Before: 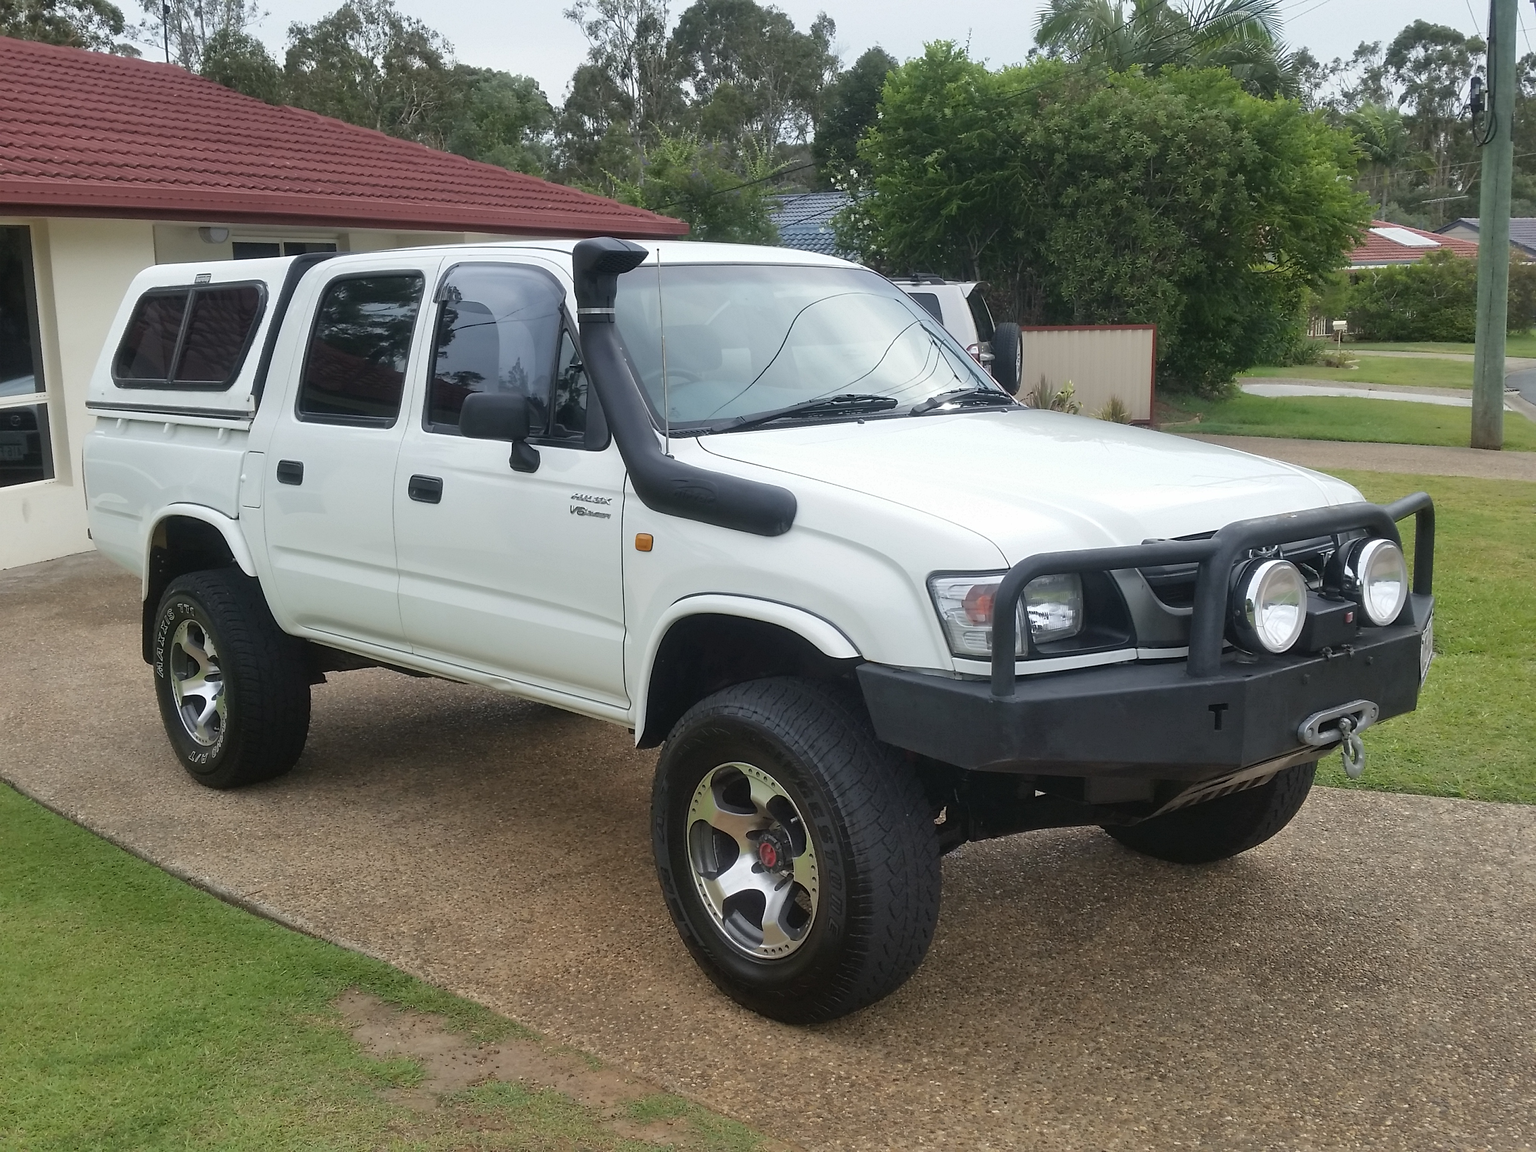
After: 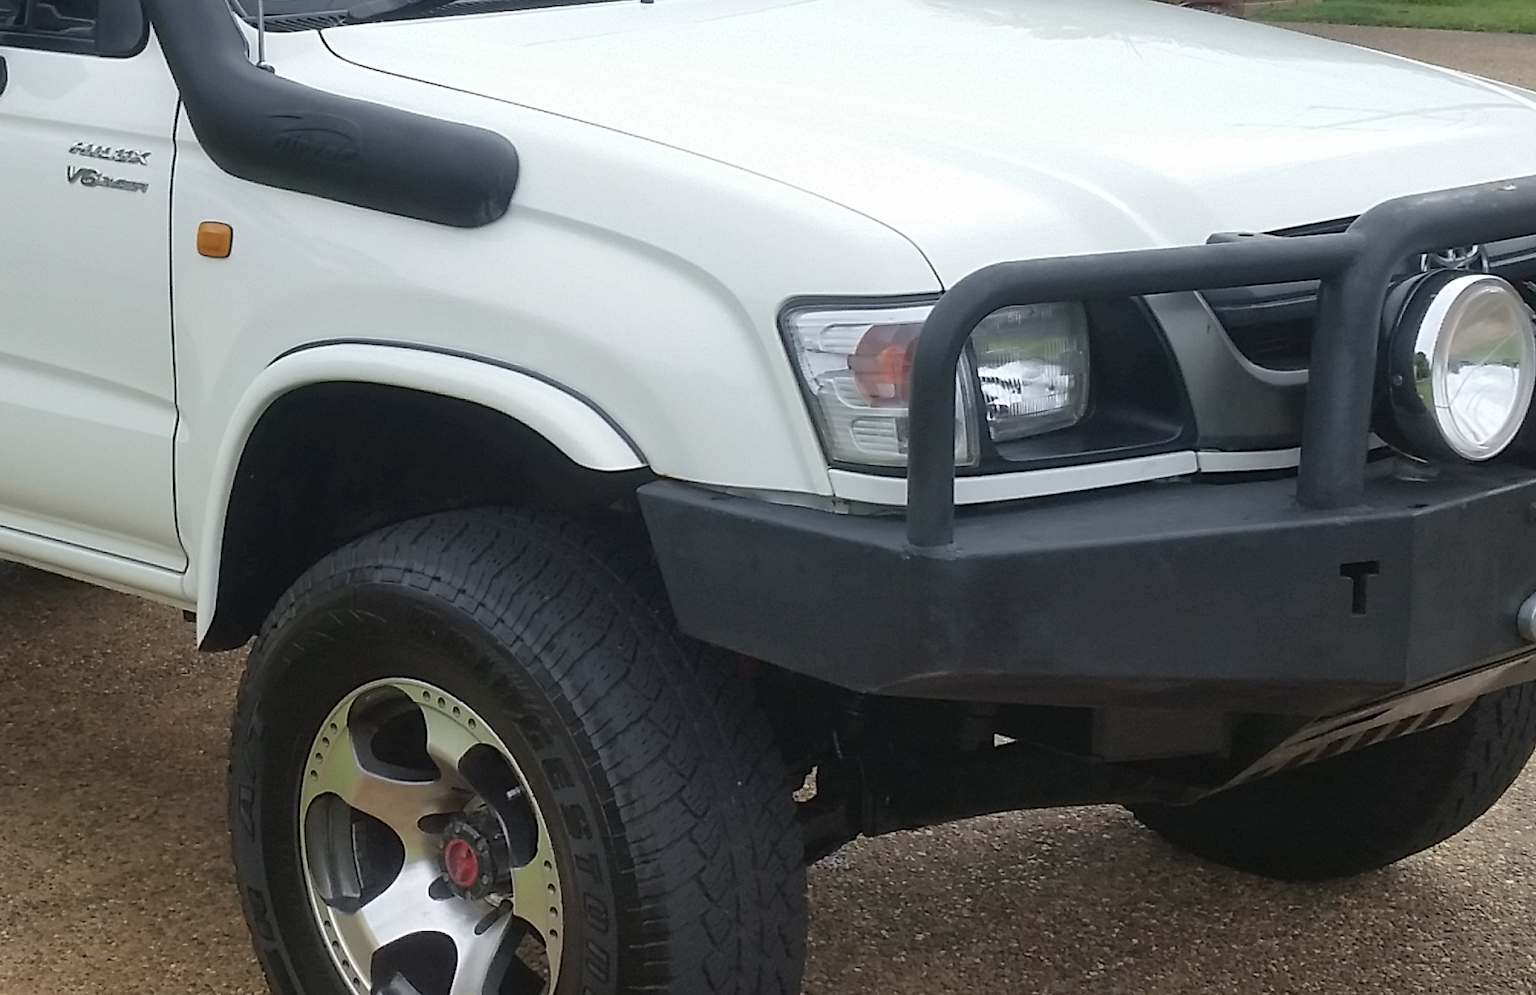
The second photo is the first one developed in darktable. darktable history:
crop: left 34.94%, top 36.665%, right 14.902%, bottom 19.968%
